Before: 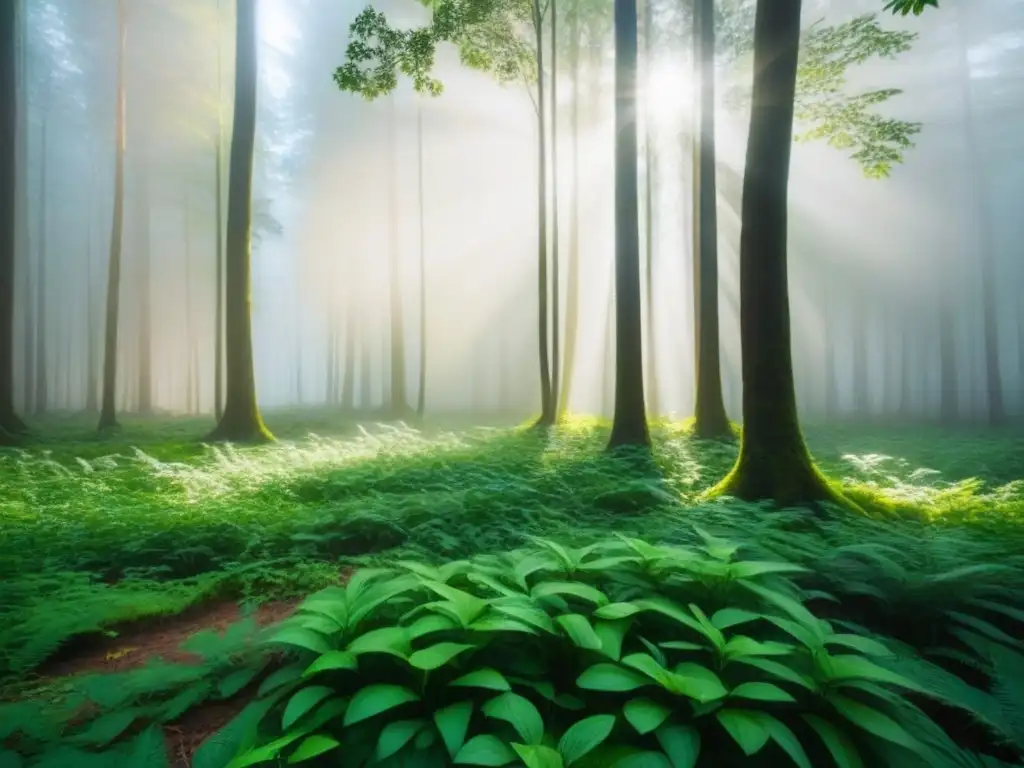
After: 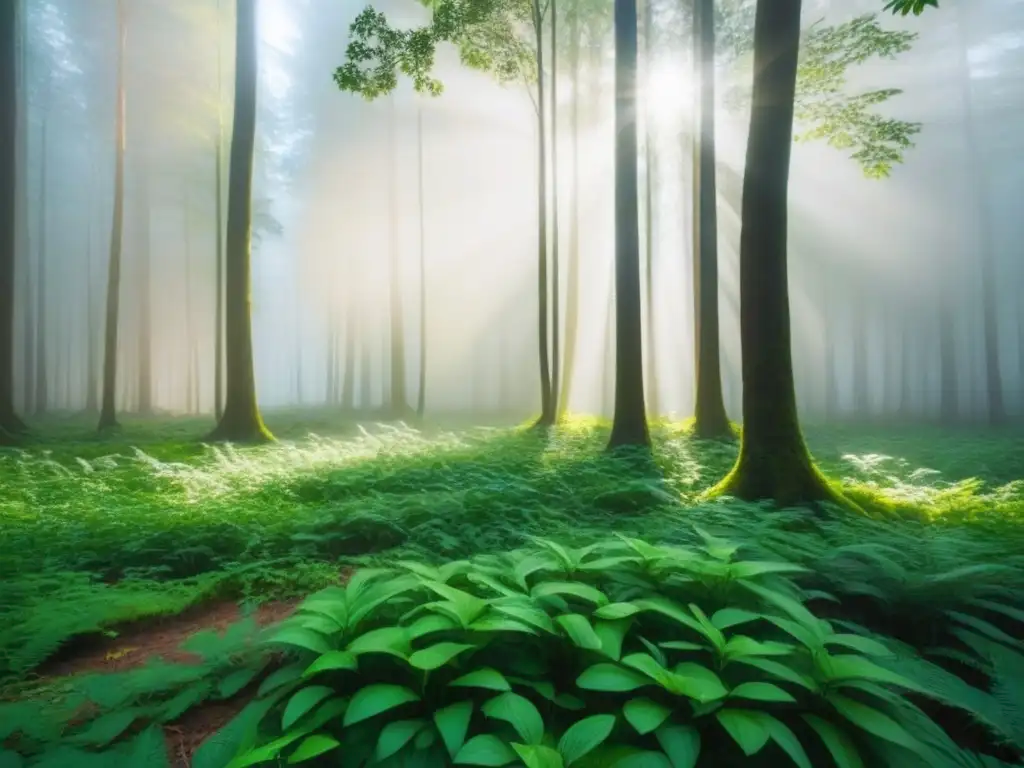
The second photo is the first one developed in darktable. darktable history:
shadows and highlights: shadows 43.1, highlights 8.17
